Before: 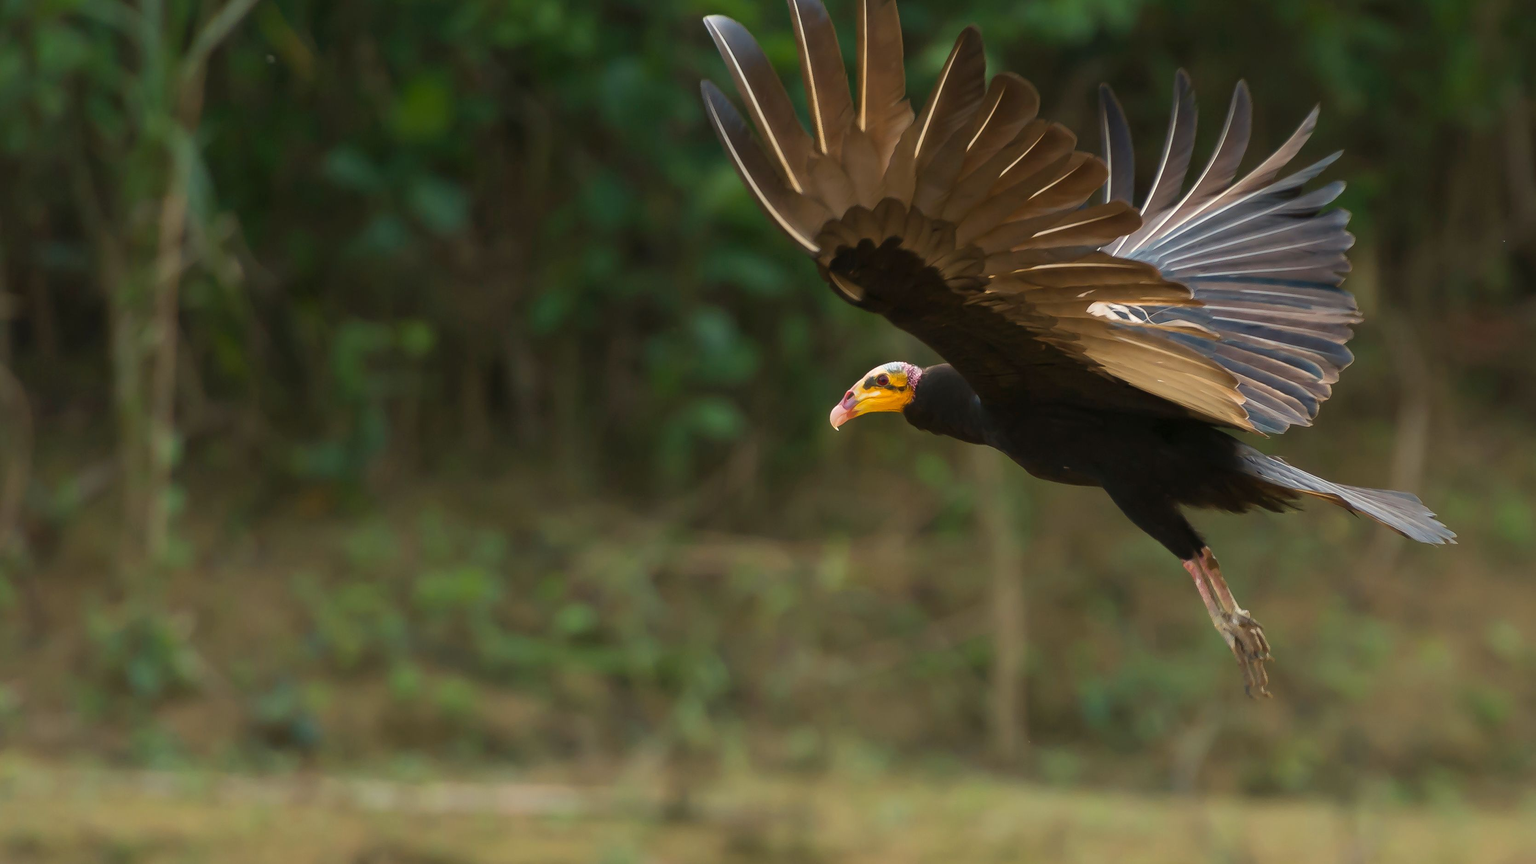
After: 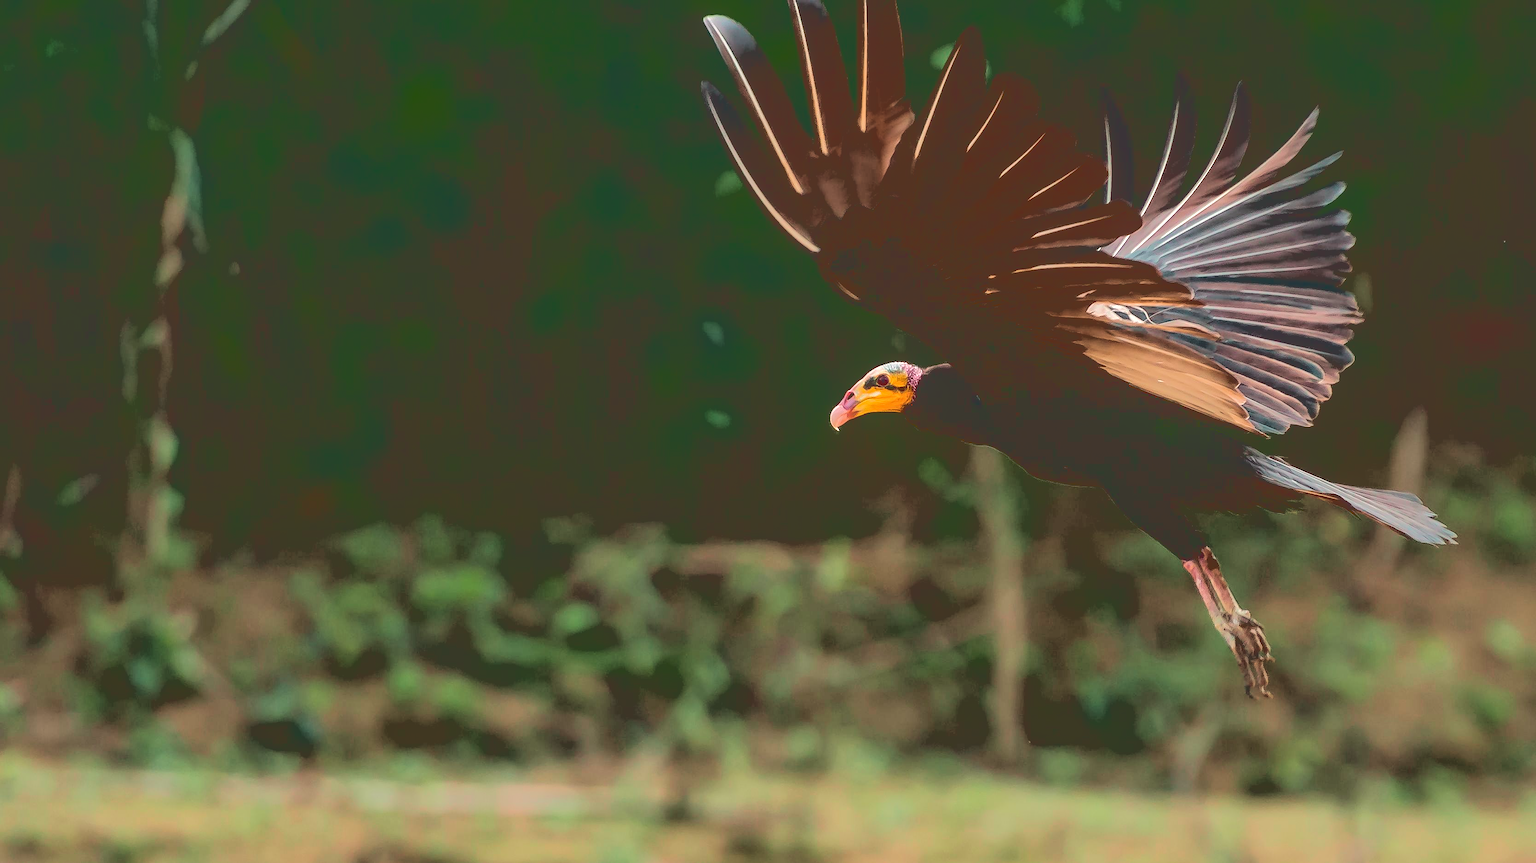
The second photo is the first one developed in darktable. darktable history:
local contrast: on, module defaults
base curve: curves: ch0 [(0.065, 0.026) (0.236, 0.358) (0.53, 0.546) (0.777, 0.841) (0.924, 0.992)], preserve colors average RGB
tone curve: curves: ch0 [(0, 0) (0.045, 0.074) (0.883, 0.858) (1, 1)]; ch1 [(0, 0) (0.149, 0.074) (0.379, 0.327) (0.427, 0.401) (0.489, 0.479) (0.505, 0.515) (0.537, 0.573) (0.563, 0.599) (1, 1)]; ch2 [(0, 0) (0.307, 0.298) (0.388, 0.375) (0.443, 0.456) (0.485, 0.492) (1, 1)], color space Lab, independent channels, preserve colors none
sharpen: on, module defaults
